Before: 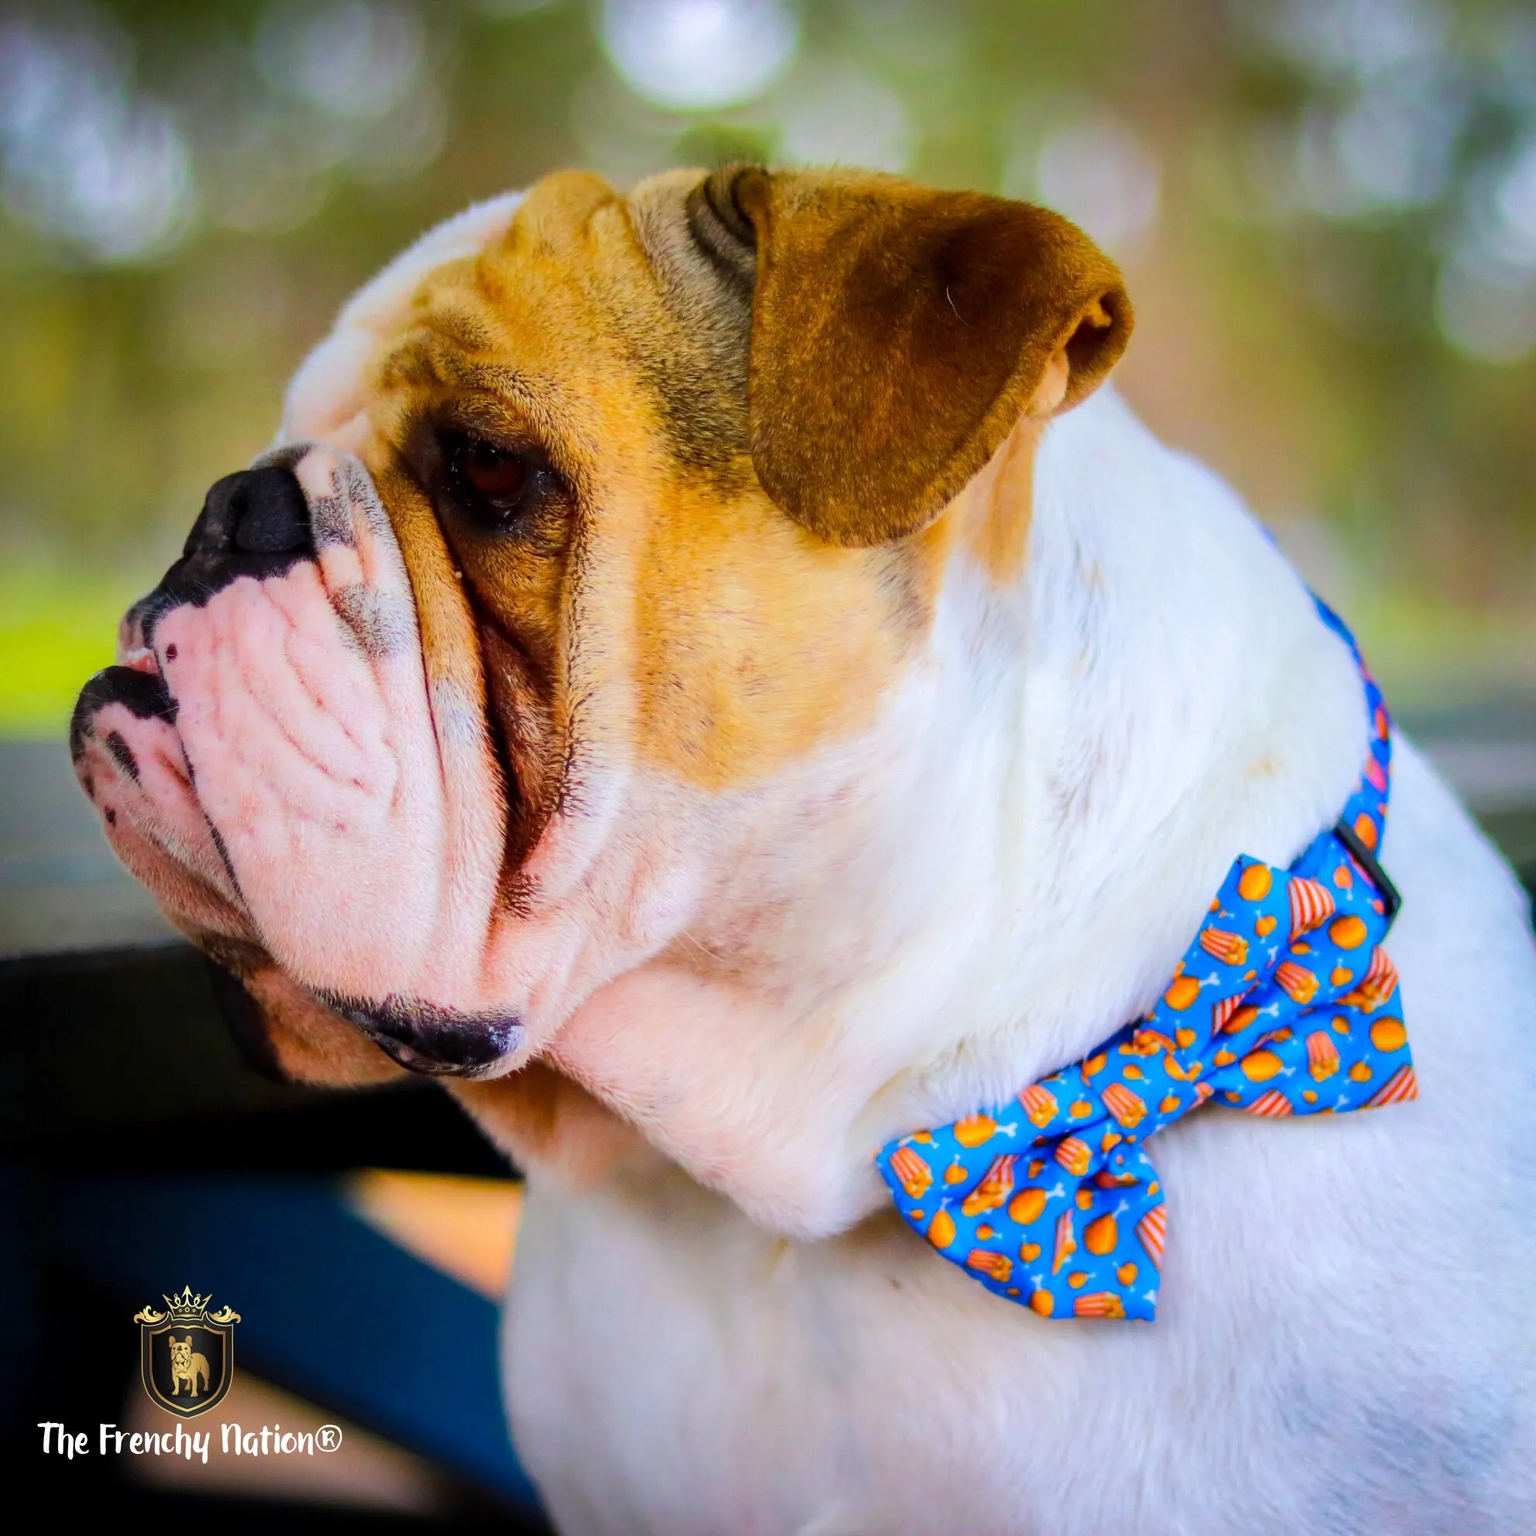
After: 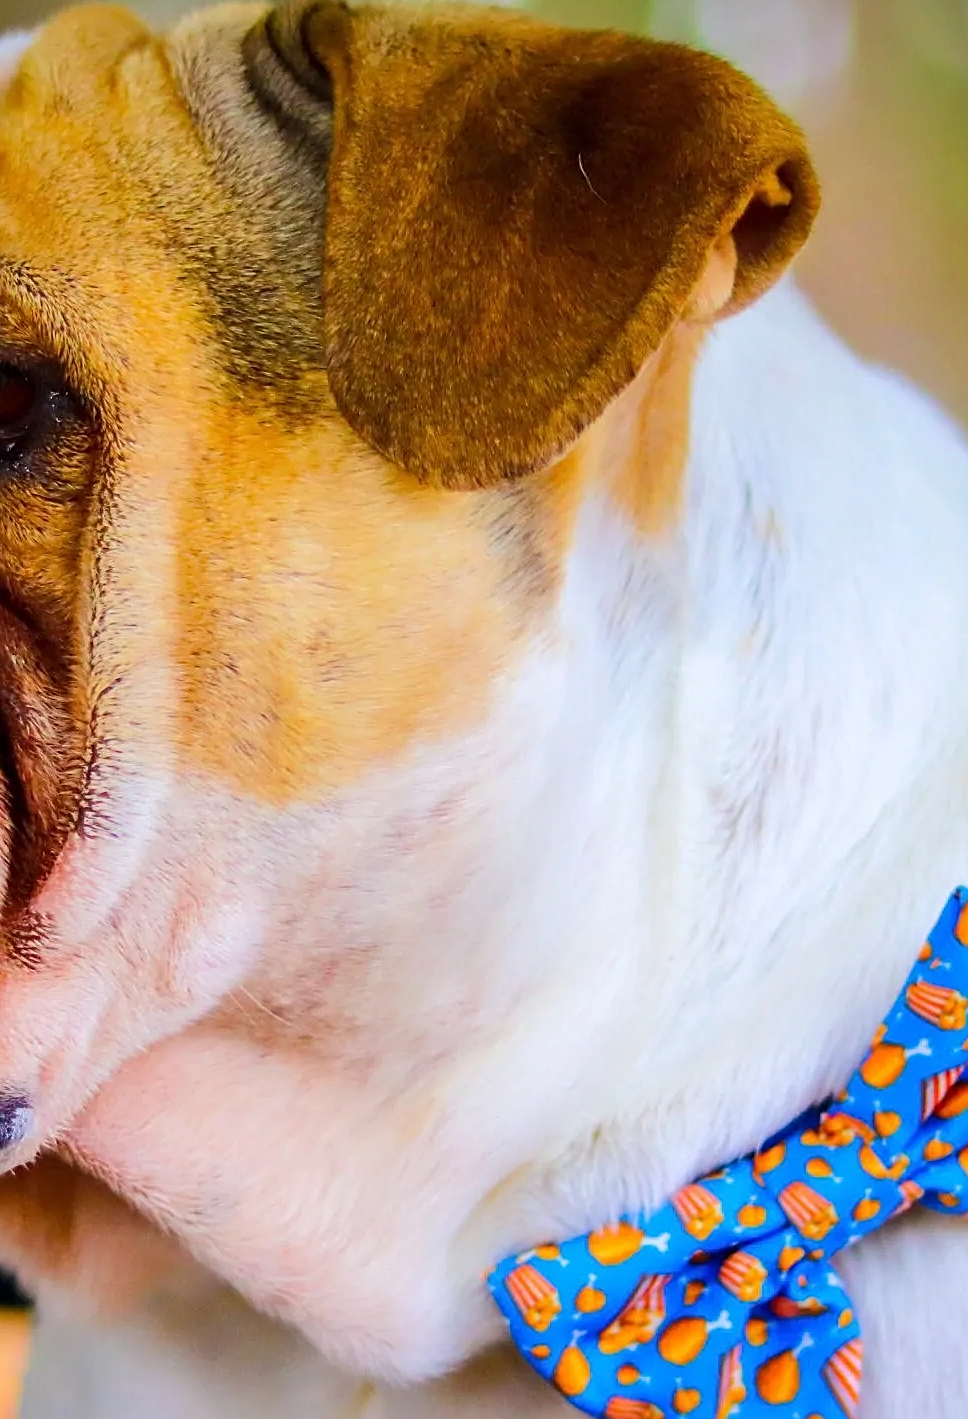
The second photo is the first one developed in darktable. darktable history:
crop: left 32.487%, top 10.986%, right 18.72%, bottom 17.444%
exposure: compensate highlight preservation false
sharpen: on, module defaults
